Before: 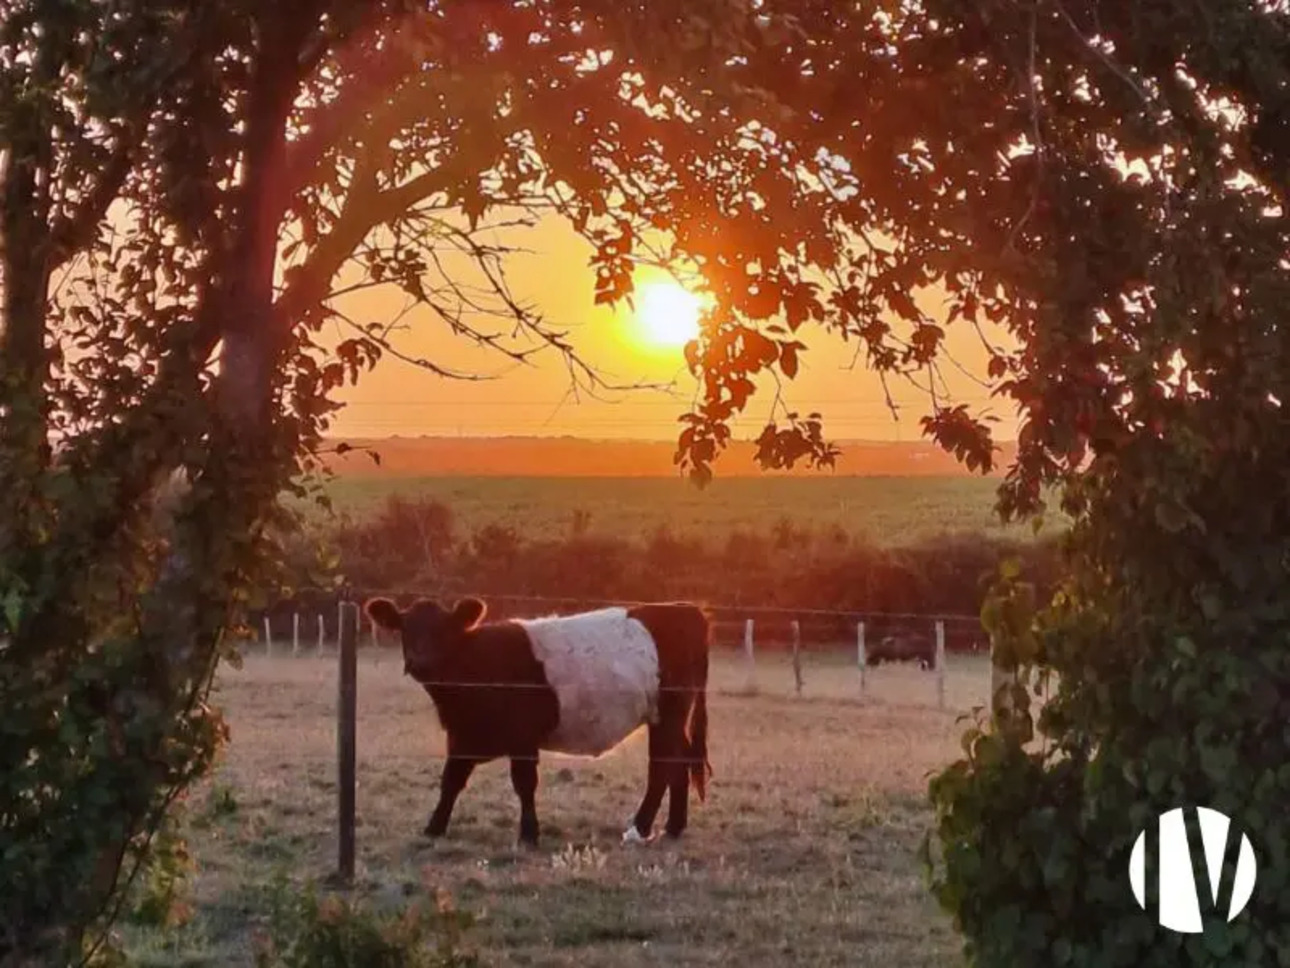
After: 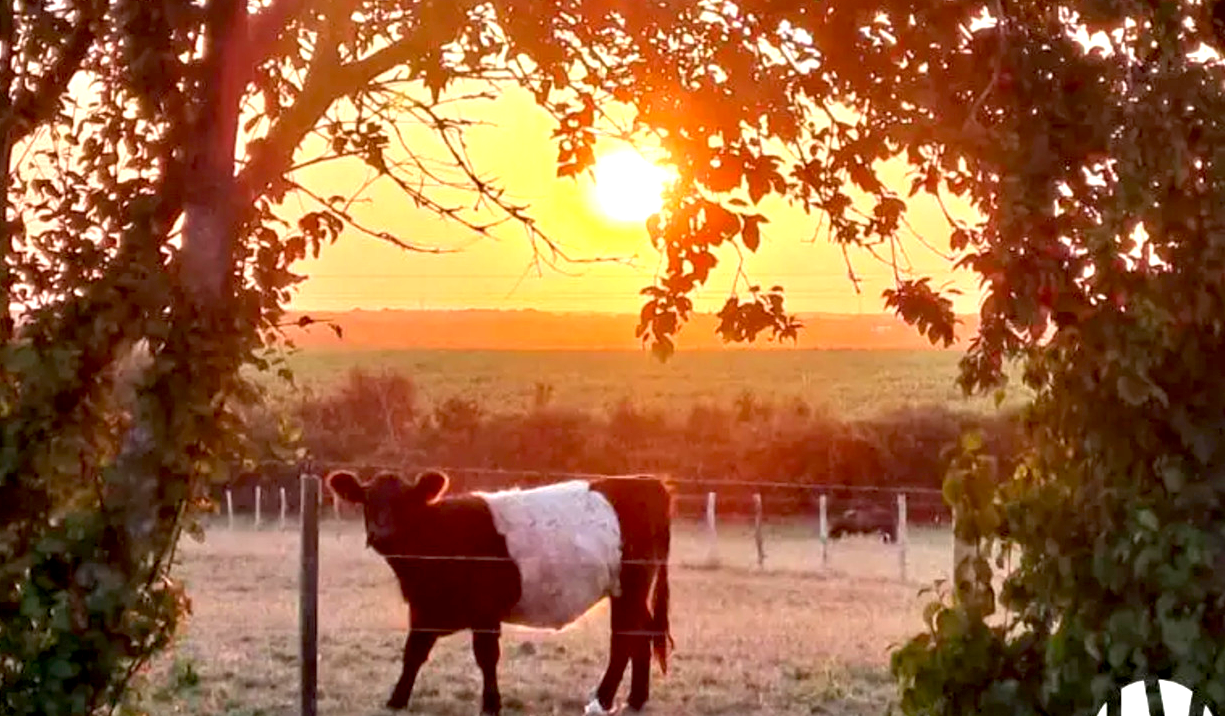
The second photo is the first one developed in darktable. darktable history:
crop and rotate: left 2.991%, top 13.302%, right 1.981%, bottom 12.636%
exposure: black level correction 0.008, exposure 0.979 EV, compensate highlight preservation false
